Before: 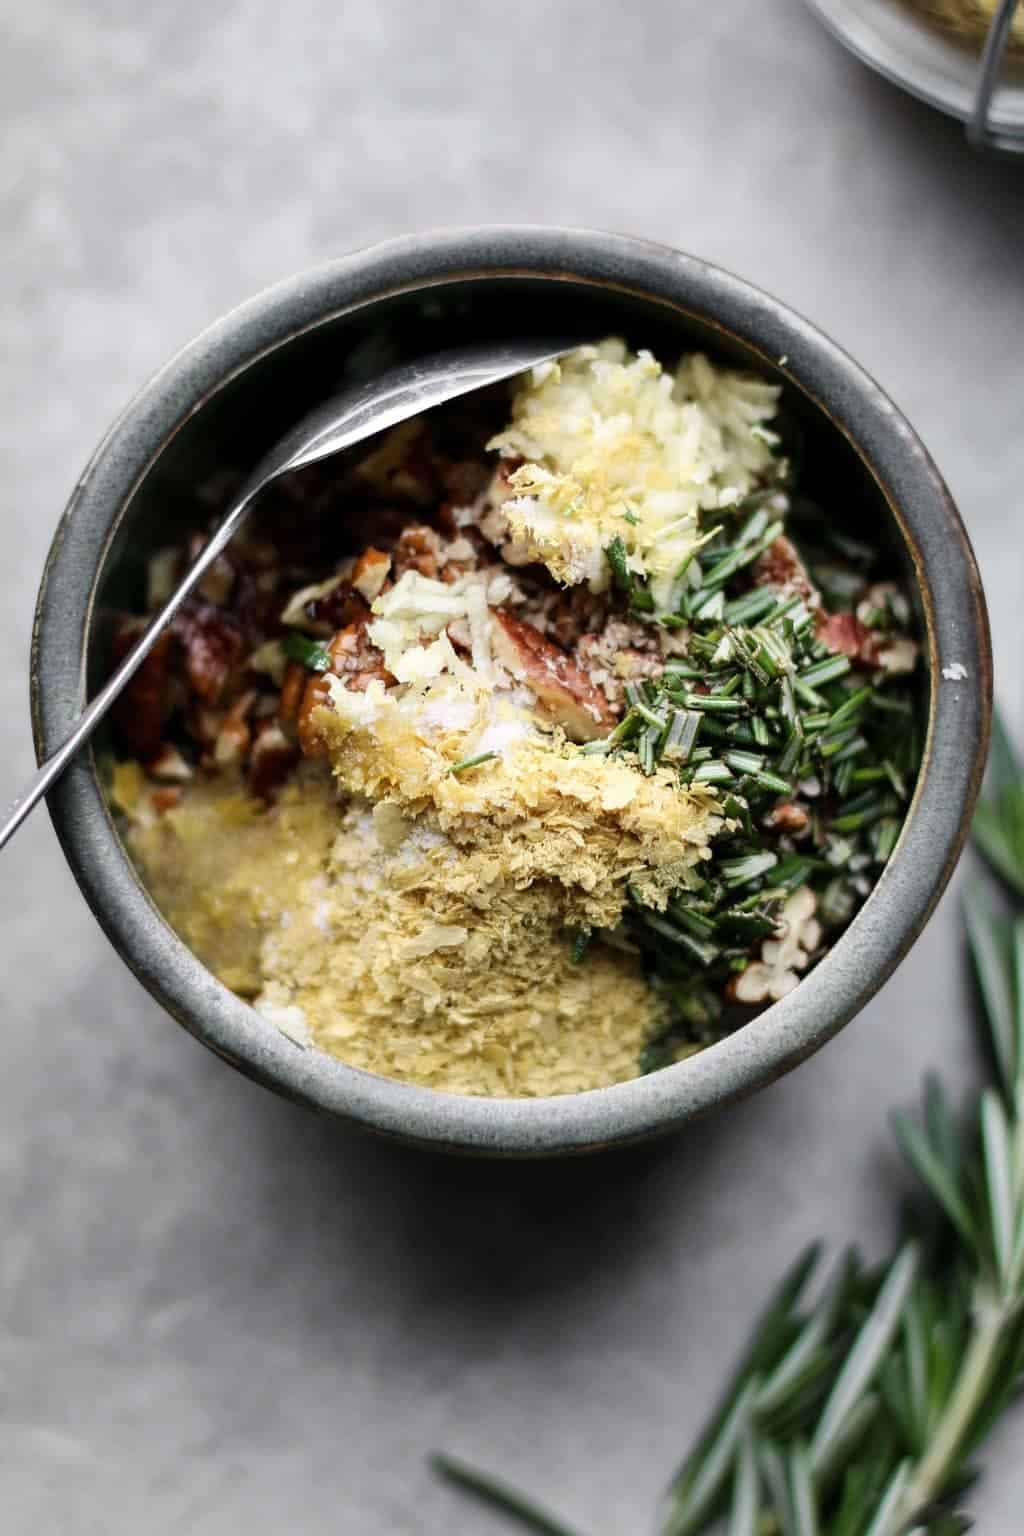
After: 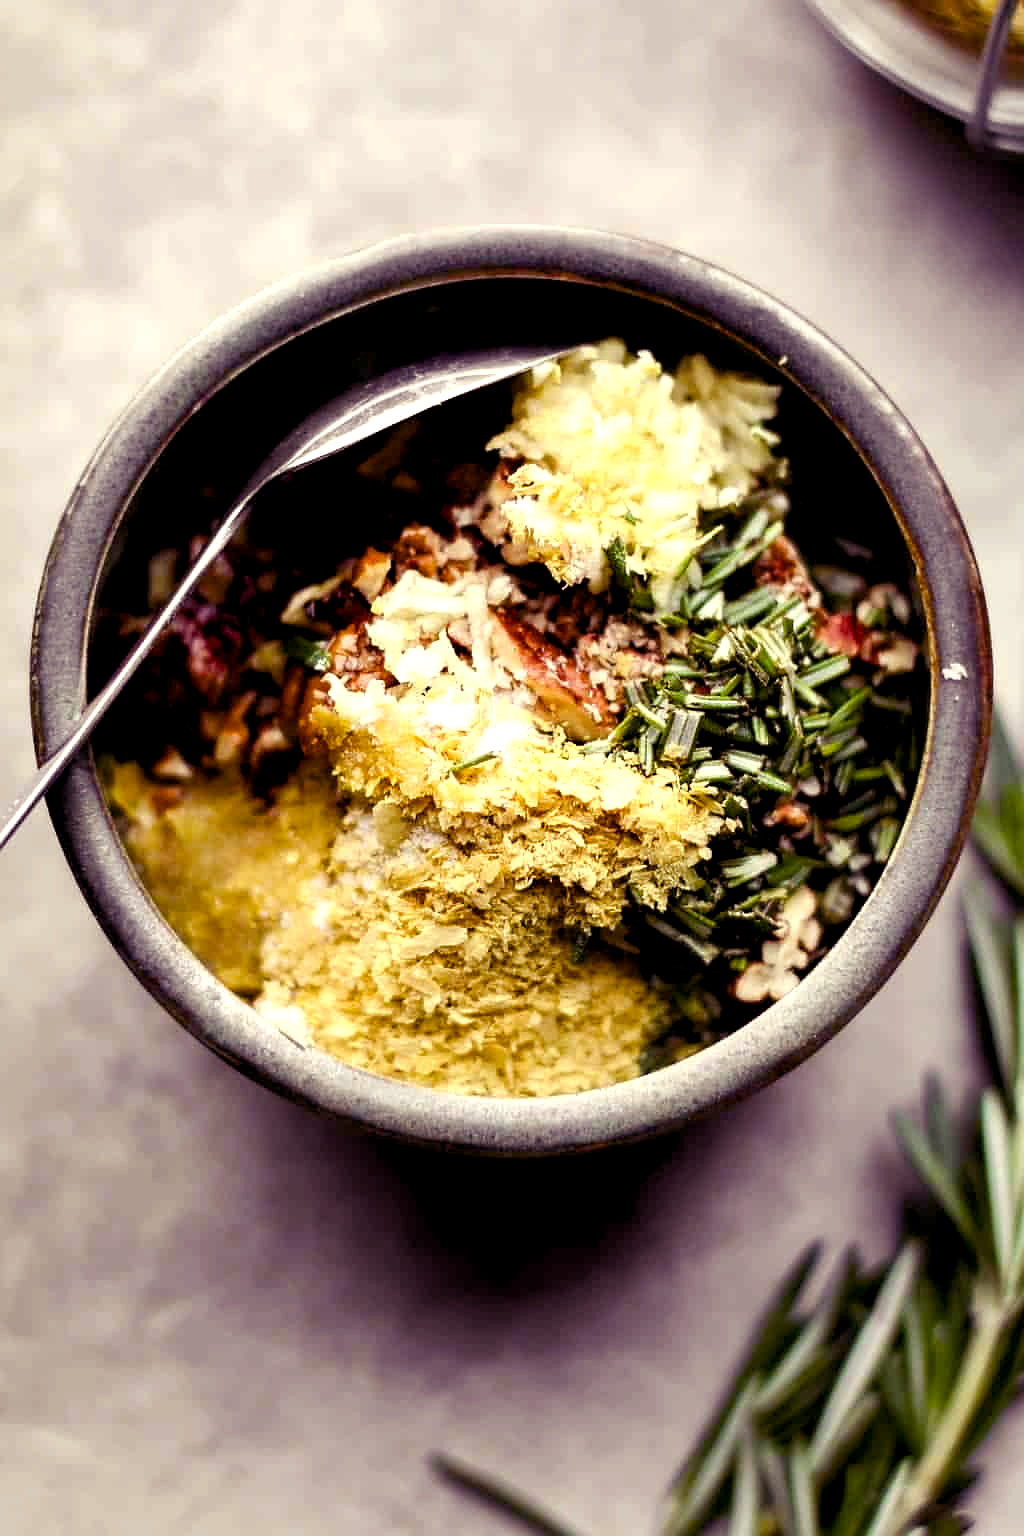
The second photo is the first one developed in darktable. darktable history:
sharpen: radius 0.969, amount 0.604
color balance rgb: shadows lift › luminance -21.66%, shadows lift › chroma 8.98%, shadows lift › hue 283.37°, power › chroma 1.55%, power › hue 25.59°, highlights gain › luminance 6.08%, highlights gain › chroma 2.55%, highlights gain › hue 90°, global offset › luminance -0.87%, perceptual saturation grading › global saturation 27.49%, perceptual saturation grading › highlights -28.39%, perceptual saturation grading › mid-tones 15.22%, perceptual saturation grading › shadows 33.98%, perceptual brilliance grading › highlights 10%, perceptual brilliance grading › mid-tones 5%
white balance: red 1.009, blue 0.985
